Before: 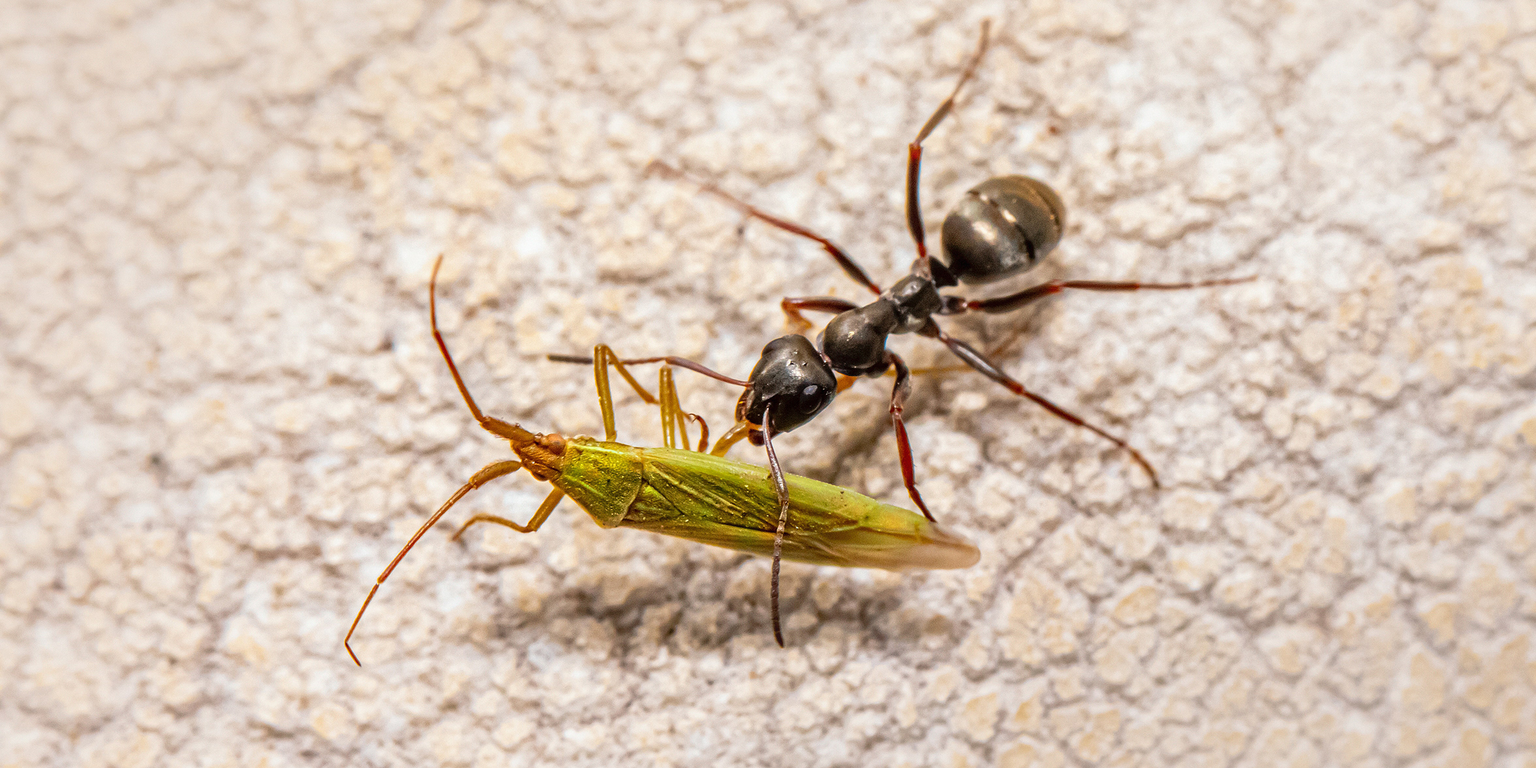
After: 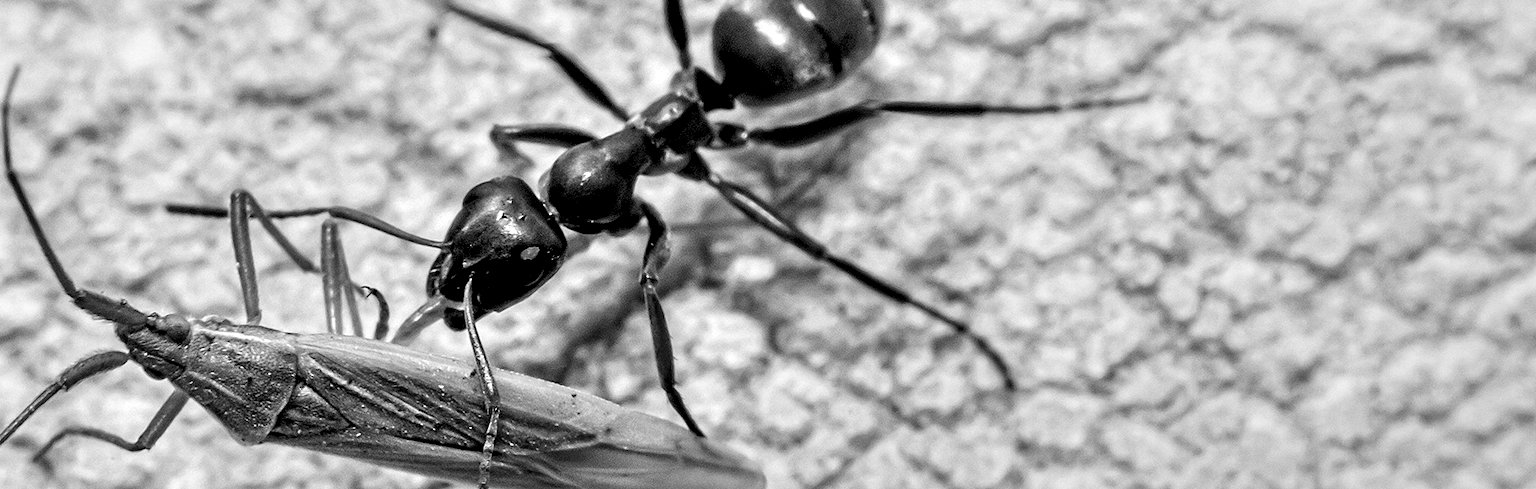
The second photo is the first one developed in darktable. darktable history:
monochrome: a -92.57, b 58.91
crop and rotate: left 27.938%, top 27.046%, bottom 27.046%
contrast equalizer: octaves 7, y [[0.6 ×6], [0.55 ×6], [0 ×6], [0 ×6], [0 ×6]]
